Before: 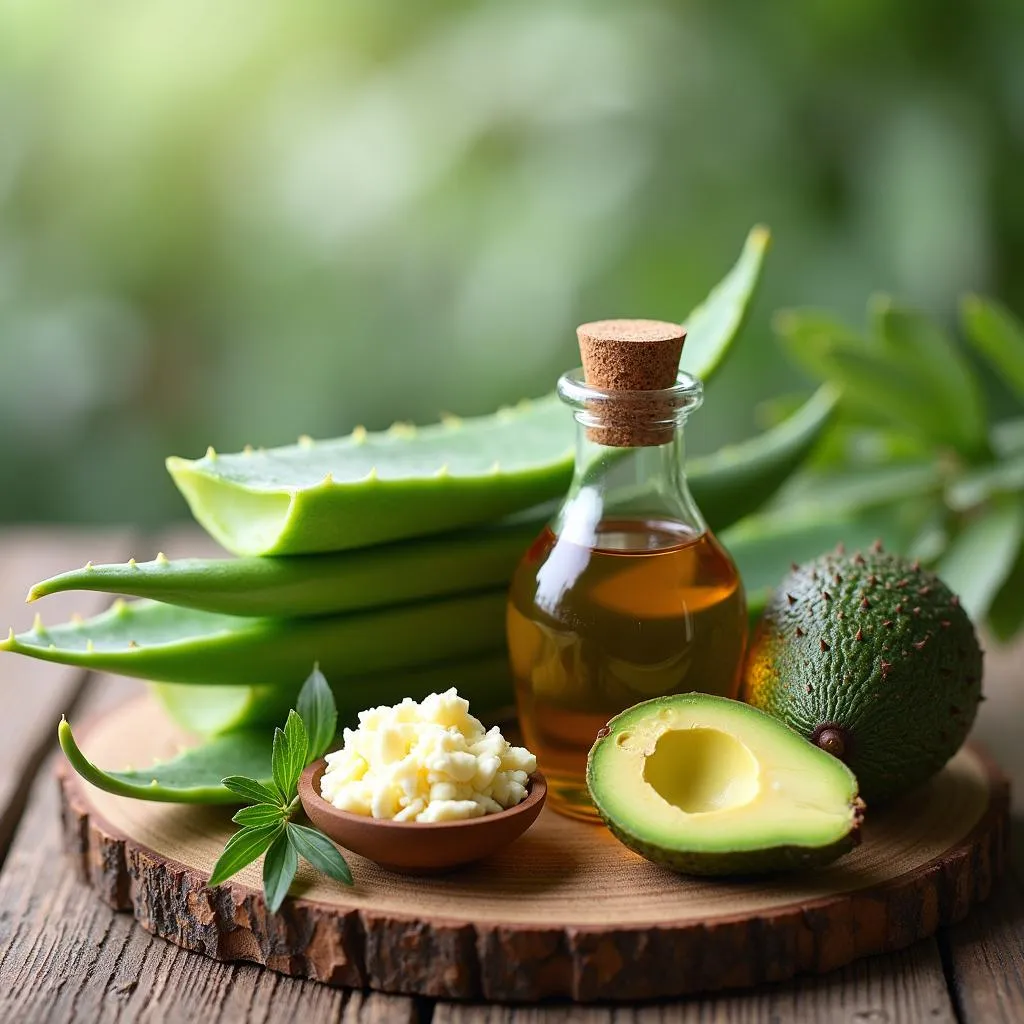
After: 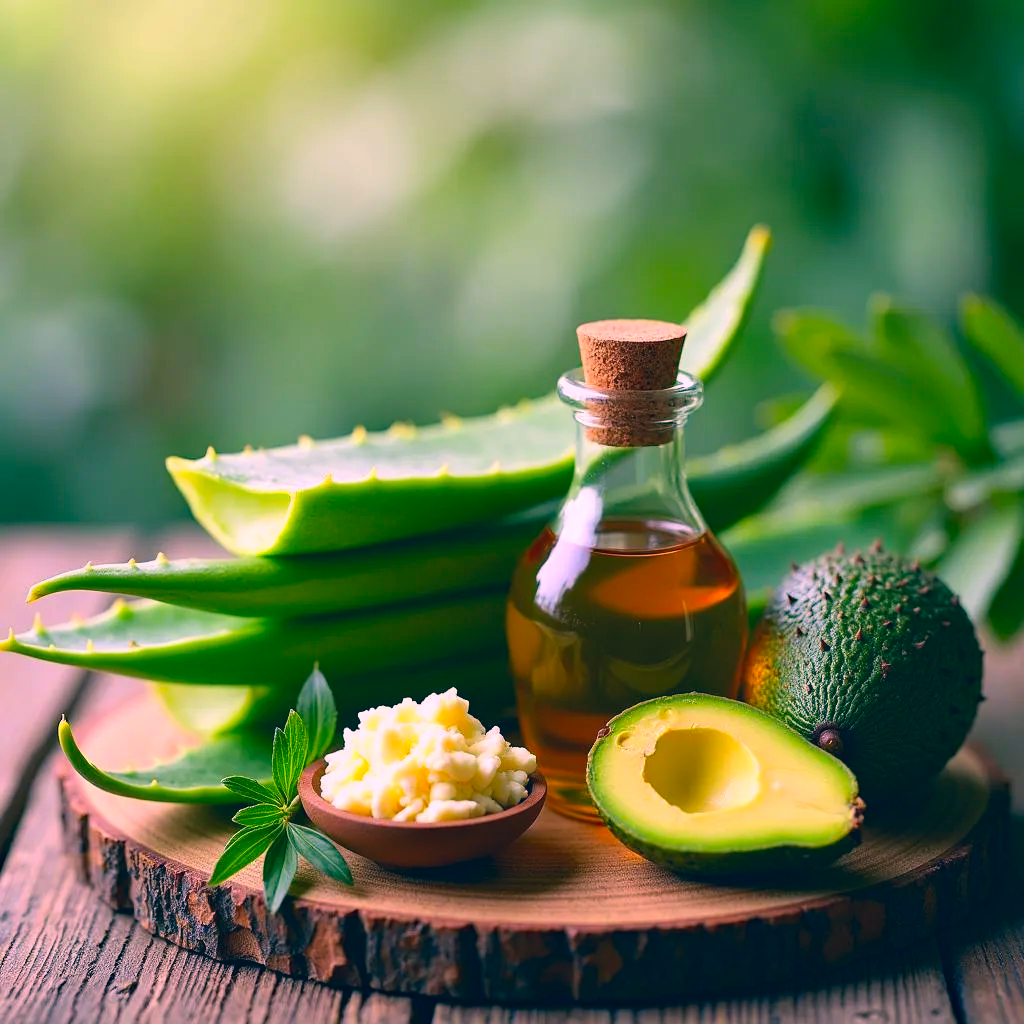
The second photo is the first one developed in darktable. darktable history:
haze removal: strength 0.12, distance 0.25, compatibility mode true, adaptive false
color correction: highlights a* 17.03, highlights b* 0.205, shadows a* -15.38, shadows b* -14.56, saturation 1.5
